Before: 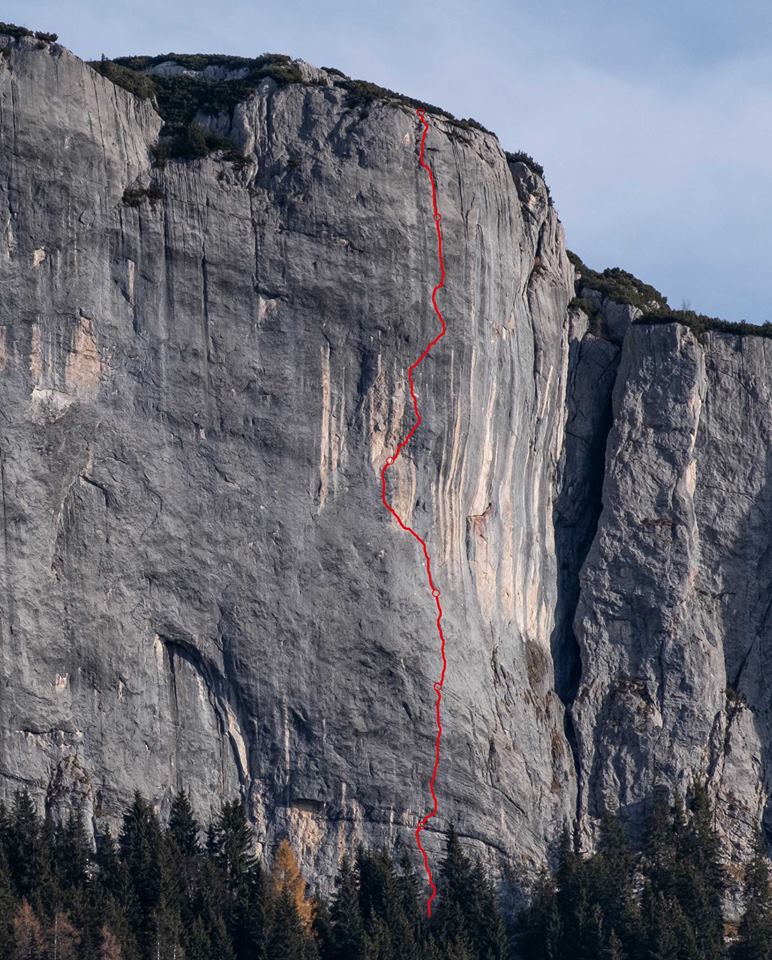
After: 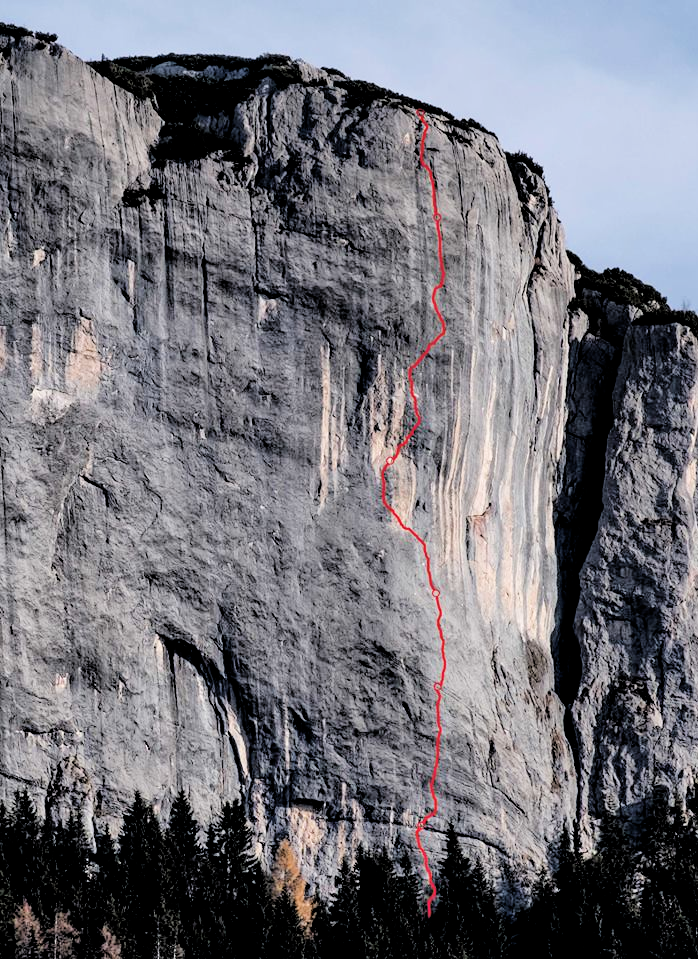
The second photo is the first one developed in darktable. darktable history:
crop: right 9.476%, bottom 0.049%
filmic rgb: middle gray luminance 13.79%, black relative exposure -1.99 EV, white relative exposure 3.07 EV, threshold 3.05 EV, target black luminance 0%, hardness 1.8, latitude 58.87%, contrast 1.73, highlights saturation mix 5.03%, shadows ↔ highlights balance -36.85%, enable highlight reconstruction true
tone equalizer: -7 EV 0.159 EV, -6 EV 0.595 EV, -5 EV 1.15 EV, -4 EV 1.34 EV, -3 EV 1.13 EV, -2 EV 0.6 EV, -1 EV 0.155 EV, smoothing diameter 24.94%, edges refinement/feathering 14.67, preserve details guided filter
